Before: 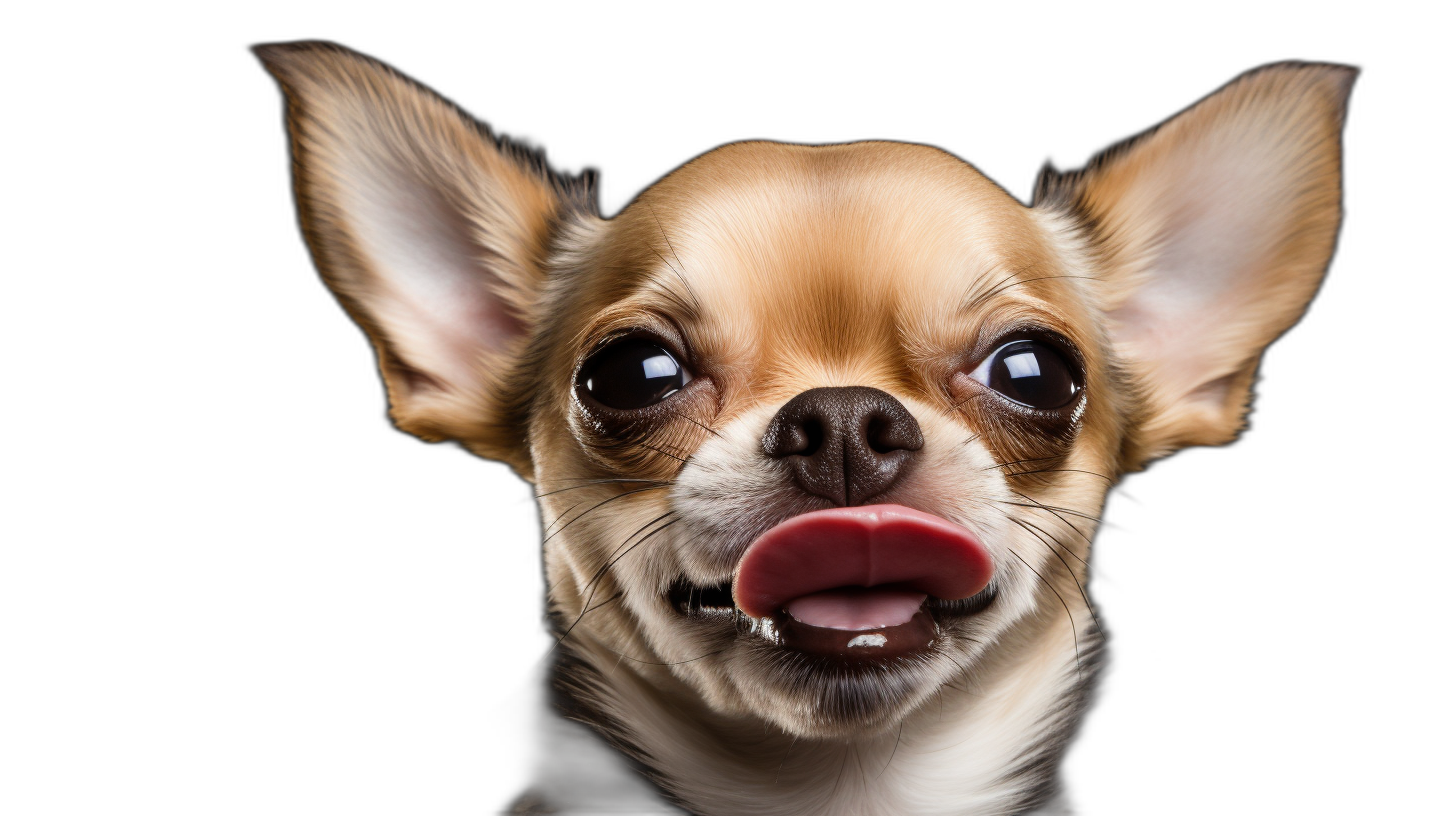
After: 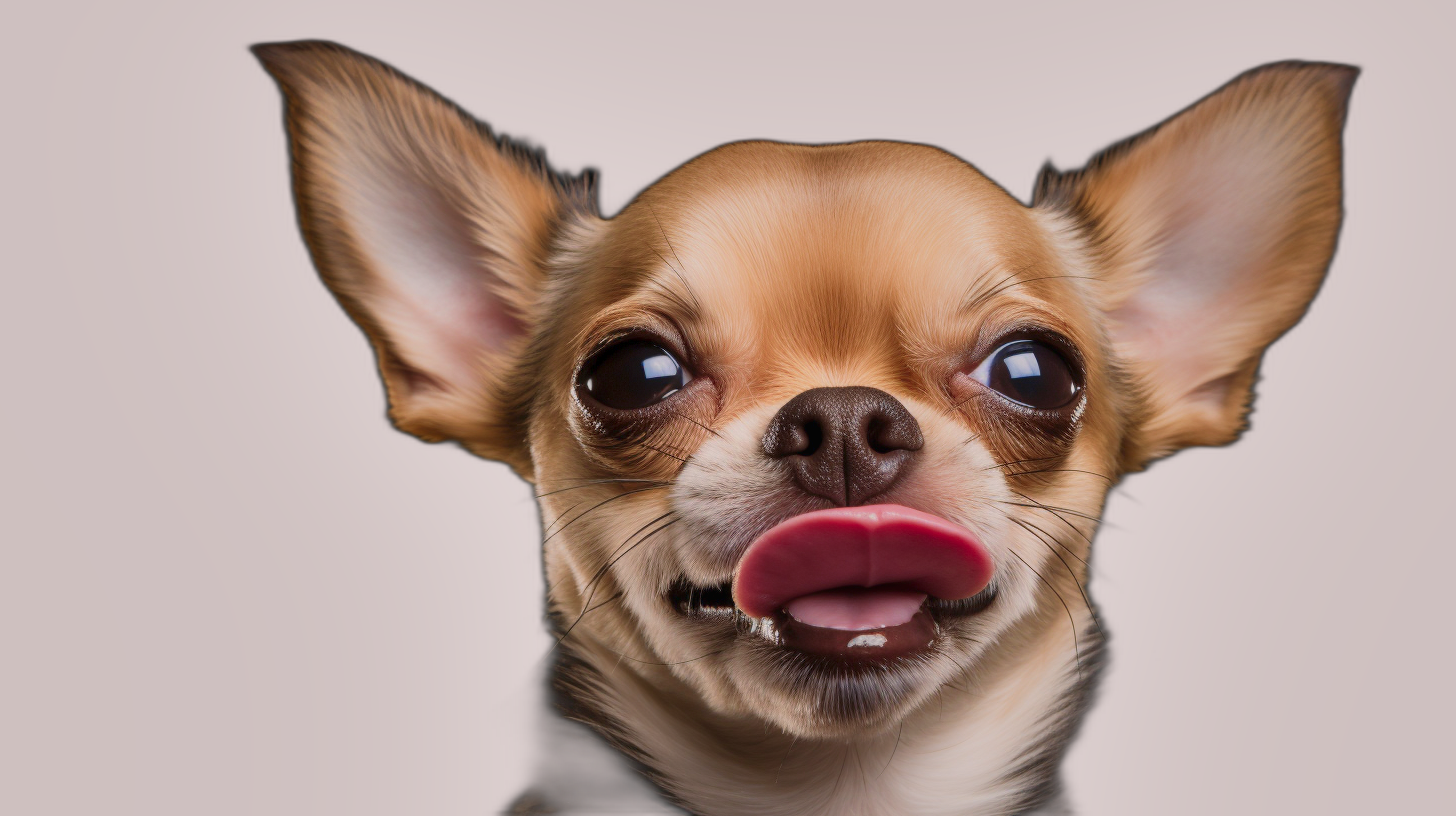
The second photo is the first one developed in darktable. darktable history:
shadows and highlights: soften with gaussian
color balance rgb: highlights gain › chroma 0.968%, highlights gain › hue 24°, perceptual saturation grading › global saturation -0.106%, hue shift -4.79°, contrast -21.633%
velvia: on, module defaults
